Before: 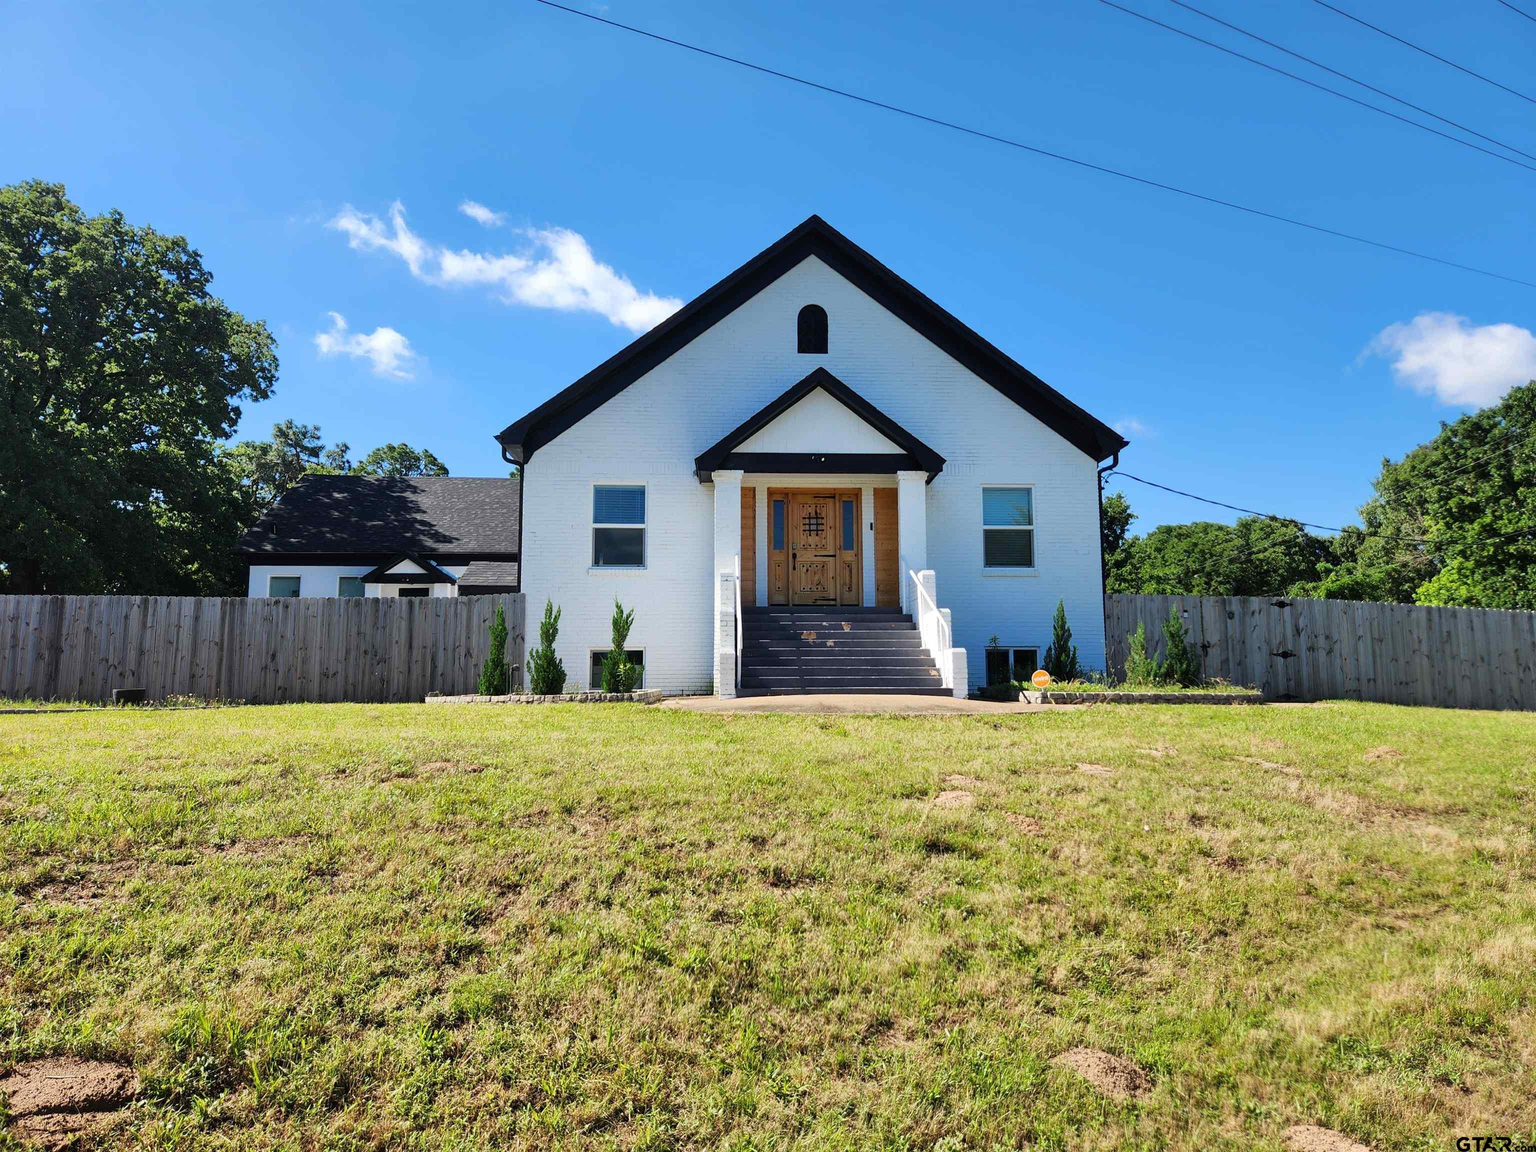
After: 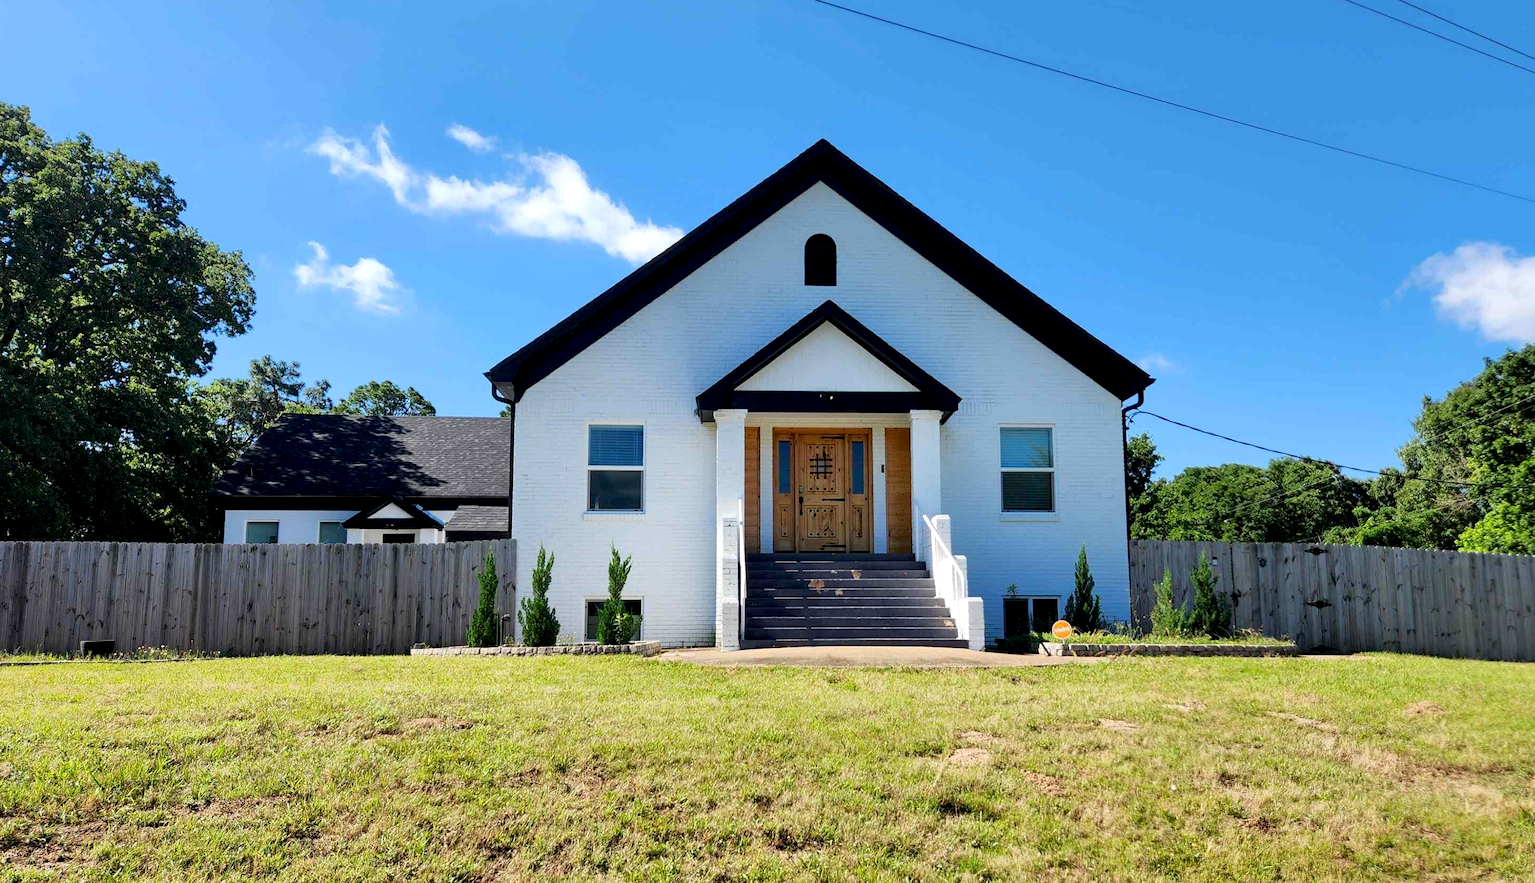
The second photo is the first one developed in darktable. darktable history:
crop: left 2.427%, top 7.292%, right 3%, bottom 20.223%
exposure: black level correction 0.008, exposure 0.098 EV, compensate highlight preservation false
